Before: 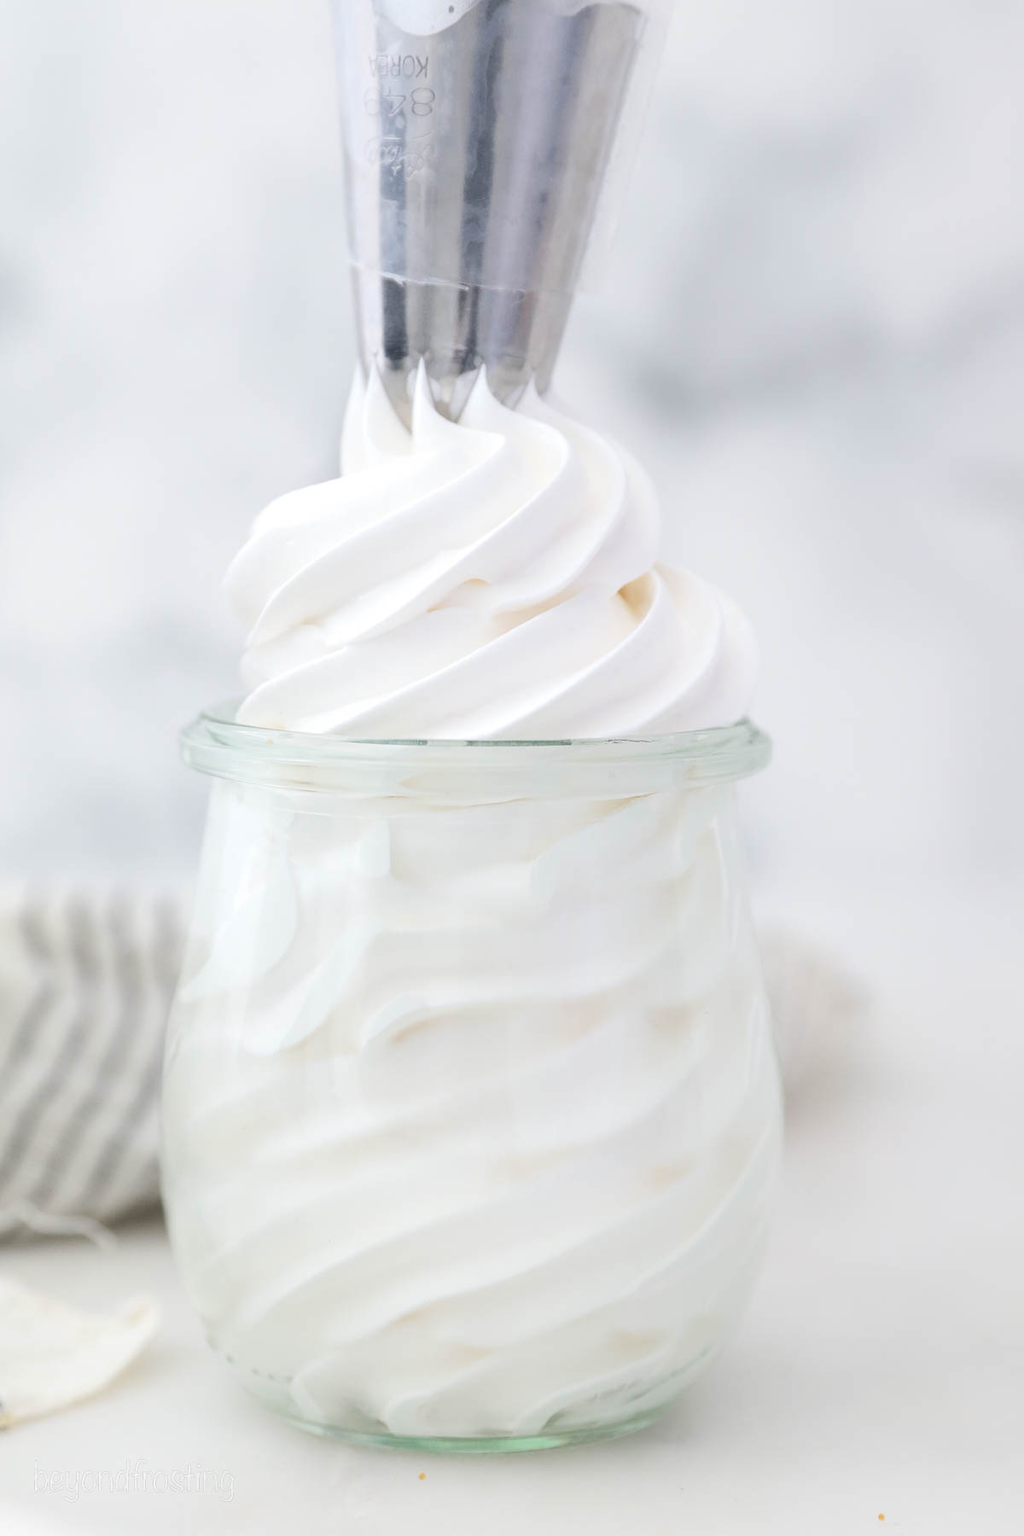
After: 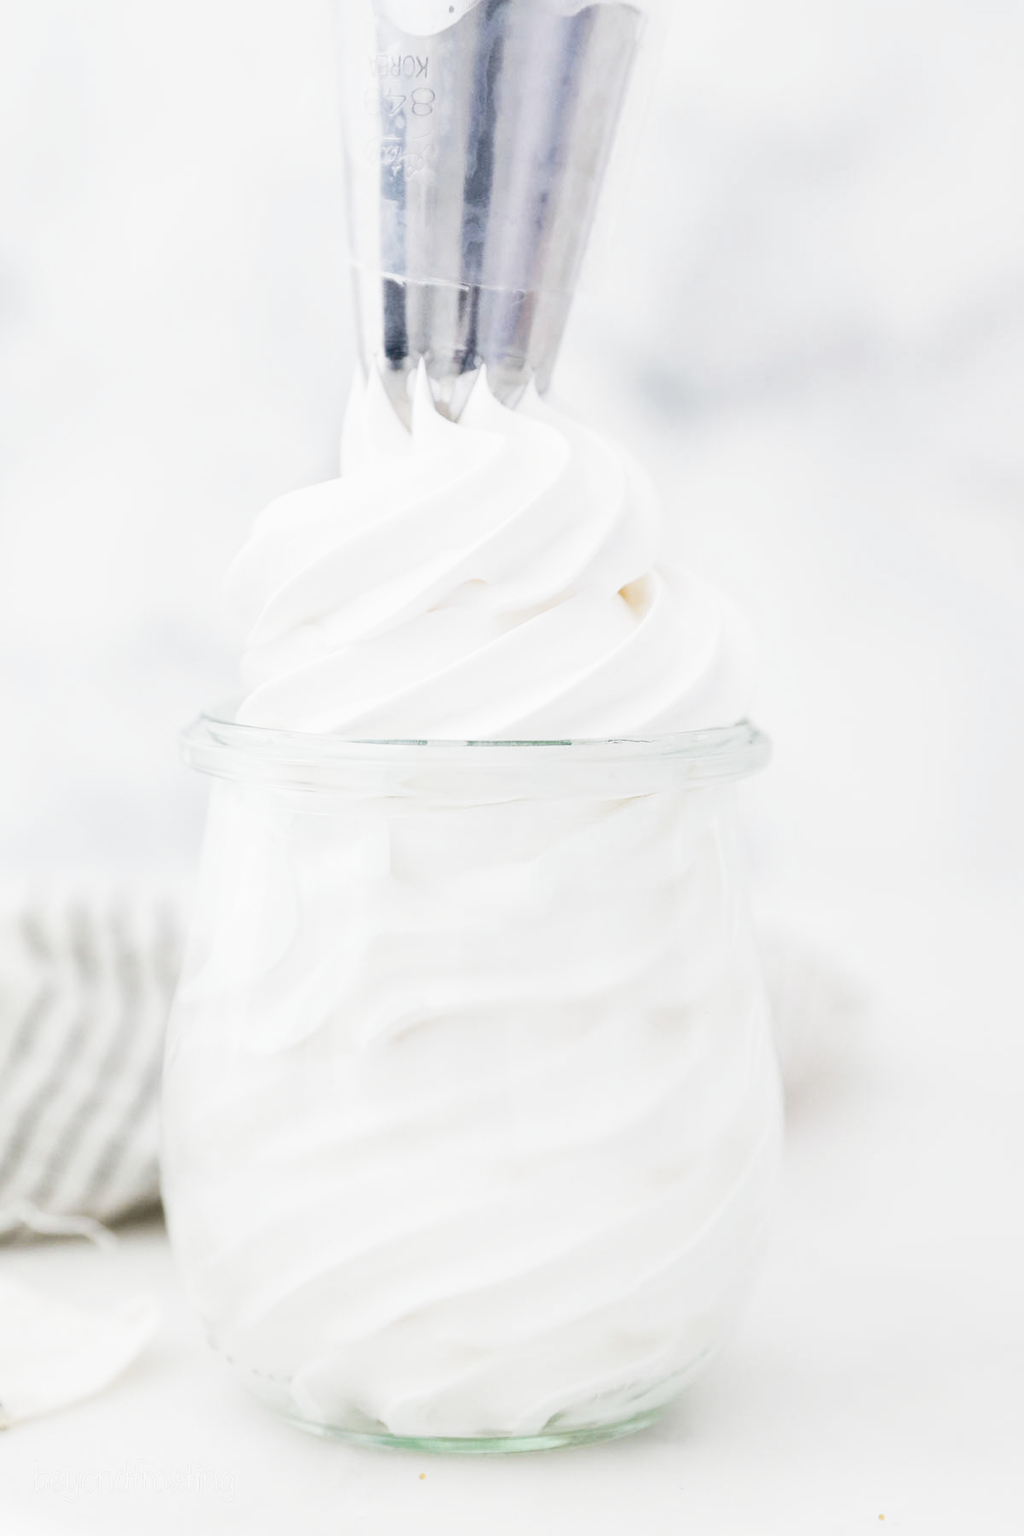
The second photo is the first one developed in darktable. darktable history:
filmic rgb: middle gray luminance 12.87%, black relative exposure -10.1 EV, white relative exposure 3.47 EV, target black luminance 0%, hardness 5.78, latitude 44.93%, contrast 1.231, highlights saturation mix 3.58%, shadows ↔ highlights balance 26.47%, preserve chrominance no, color science v3 (2019), use custom middle-gray values true
contrast equalizer: y [[0.545, 0.572, 0.59, 0.59, 0.571, 0.545], [0.5 ×6], [0.5 ×6], [0 ×6], [0 ×6]], mix 0.343
